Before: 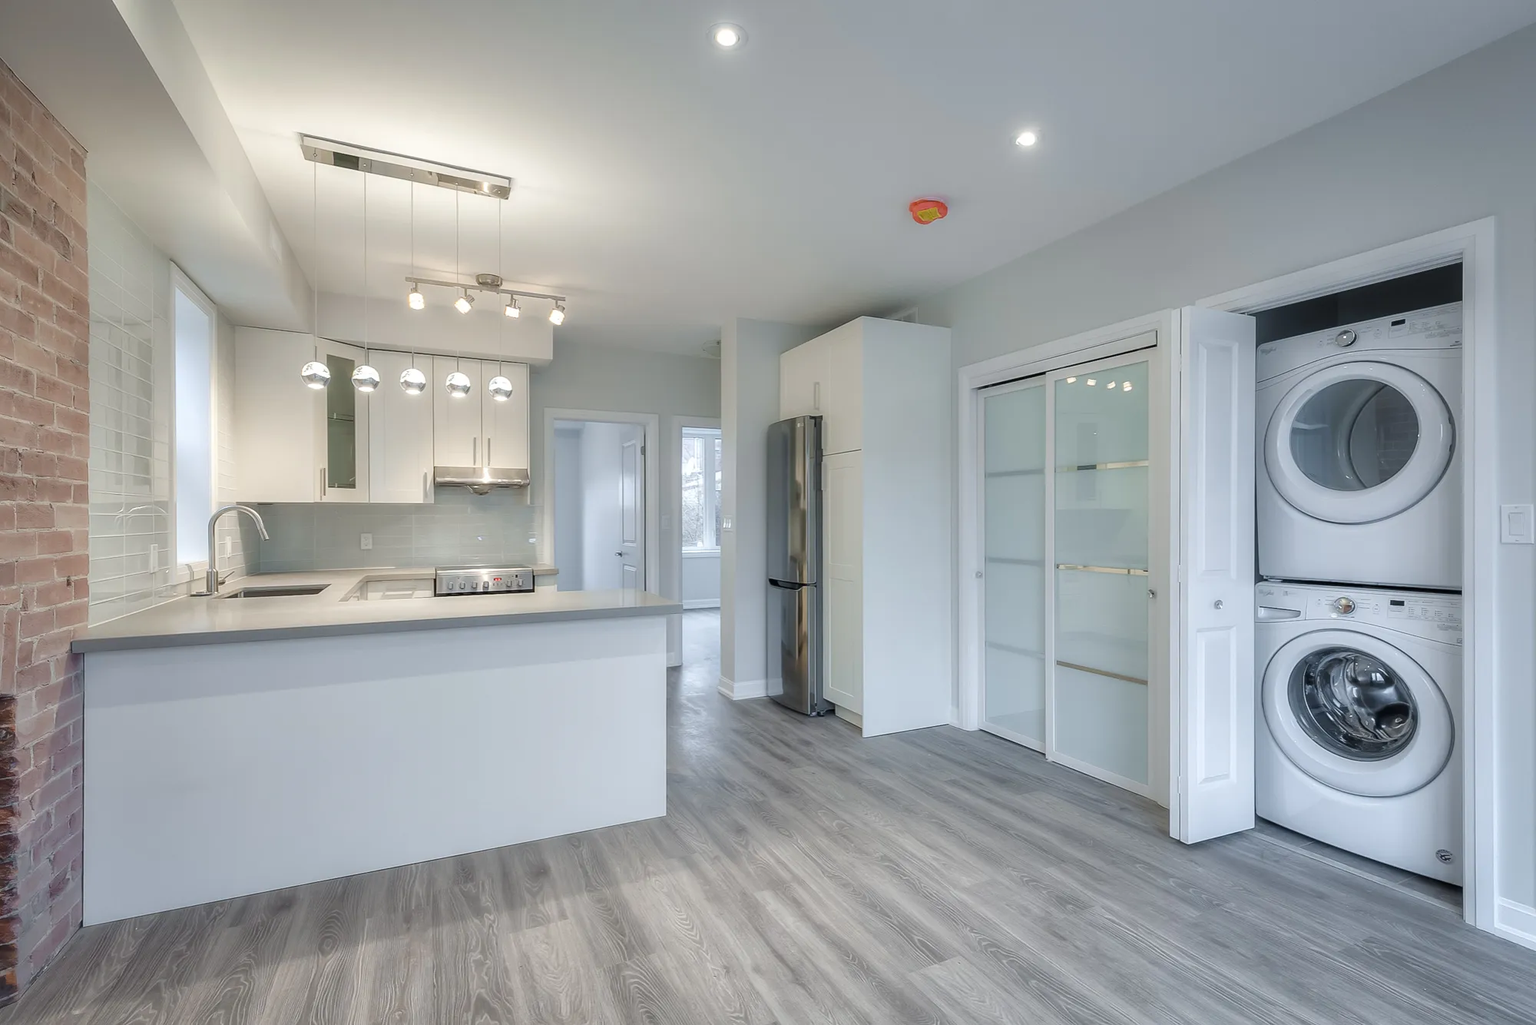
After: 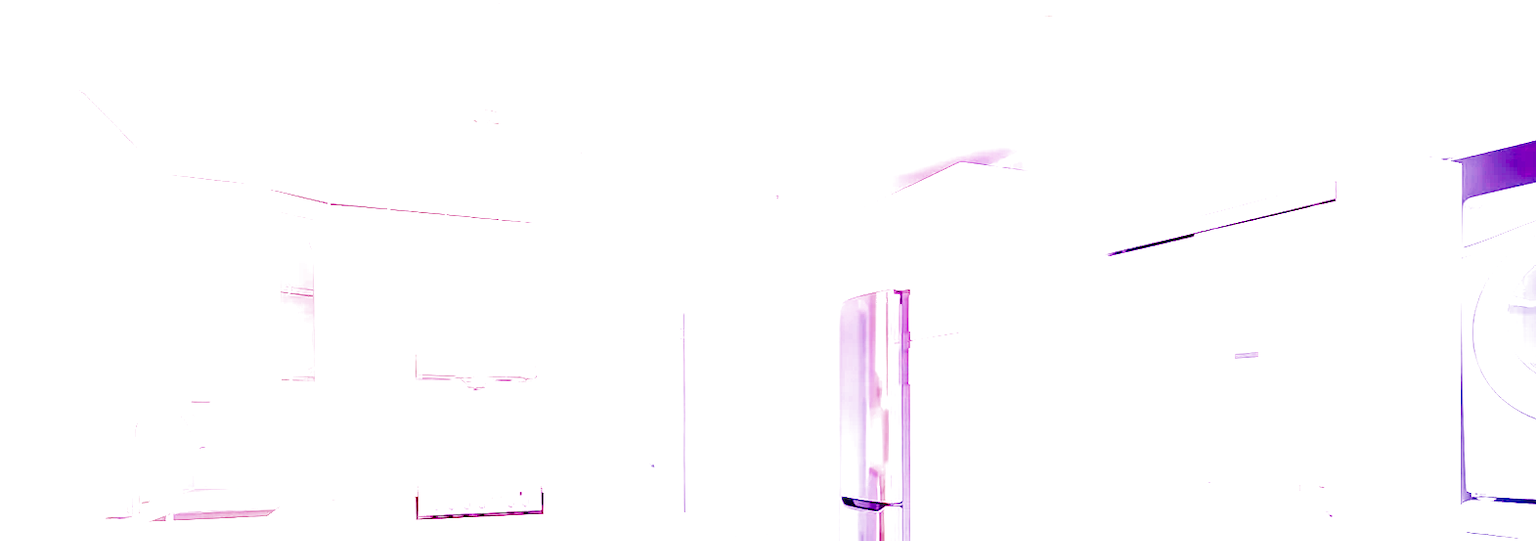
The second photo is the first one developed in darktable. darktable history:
filmic rgb: black relative exposure -5 EV, hardness 2.88, contrast 1.3, highlights saturation mix -30%
shadows and highlights: shadows 49, highlights -41, soften with gaussian
white balance: red 8, blue 8
crop: left 7.036%, top 18.398%, right 14.379%, bottom 40.043%
